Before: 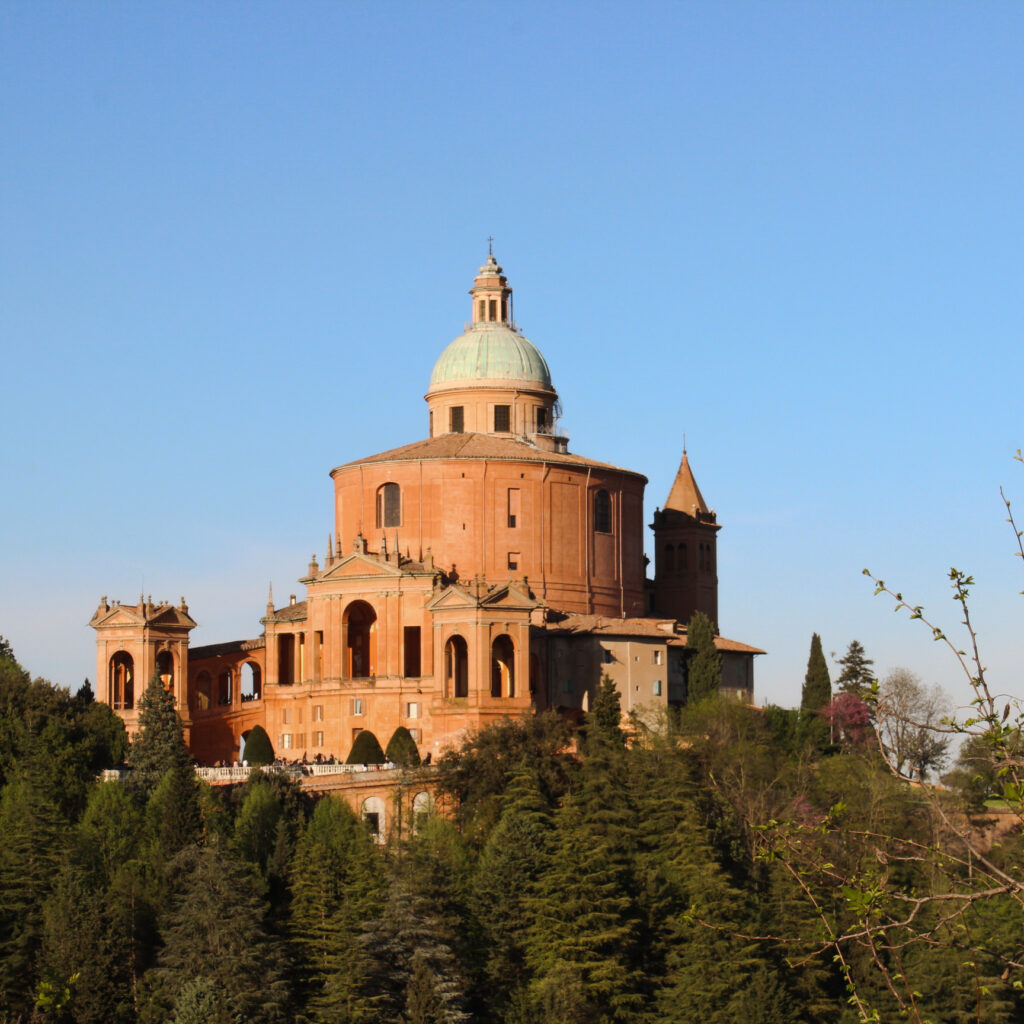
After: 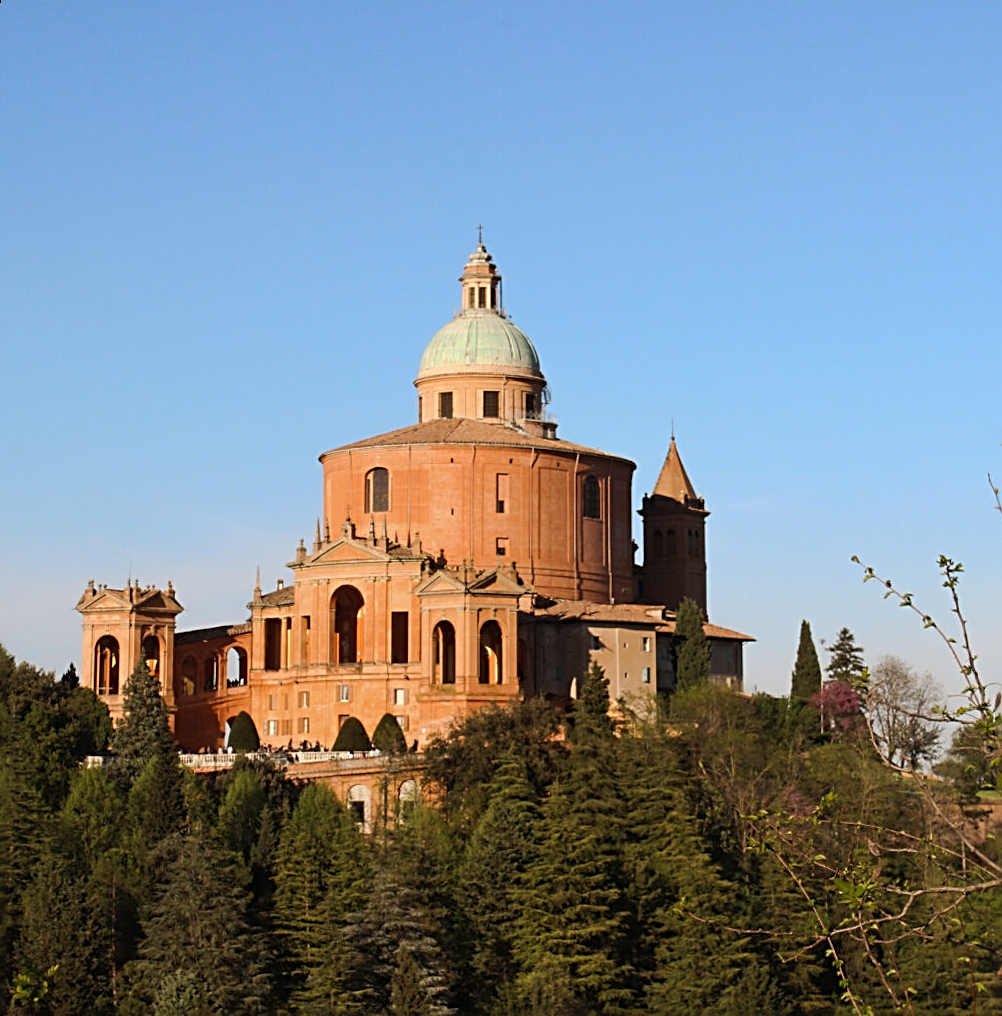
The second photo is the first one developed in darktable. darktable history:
sharpen: radius 2.676, amount 0.669
rotate and perspective: rotation 0.226°, lens shift (vertical) -0.042, crop left 0.023, crop right 0.982, crop top 0.006, crop bottom 0.994
